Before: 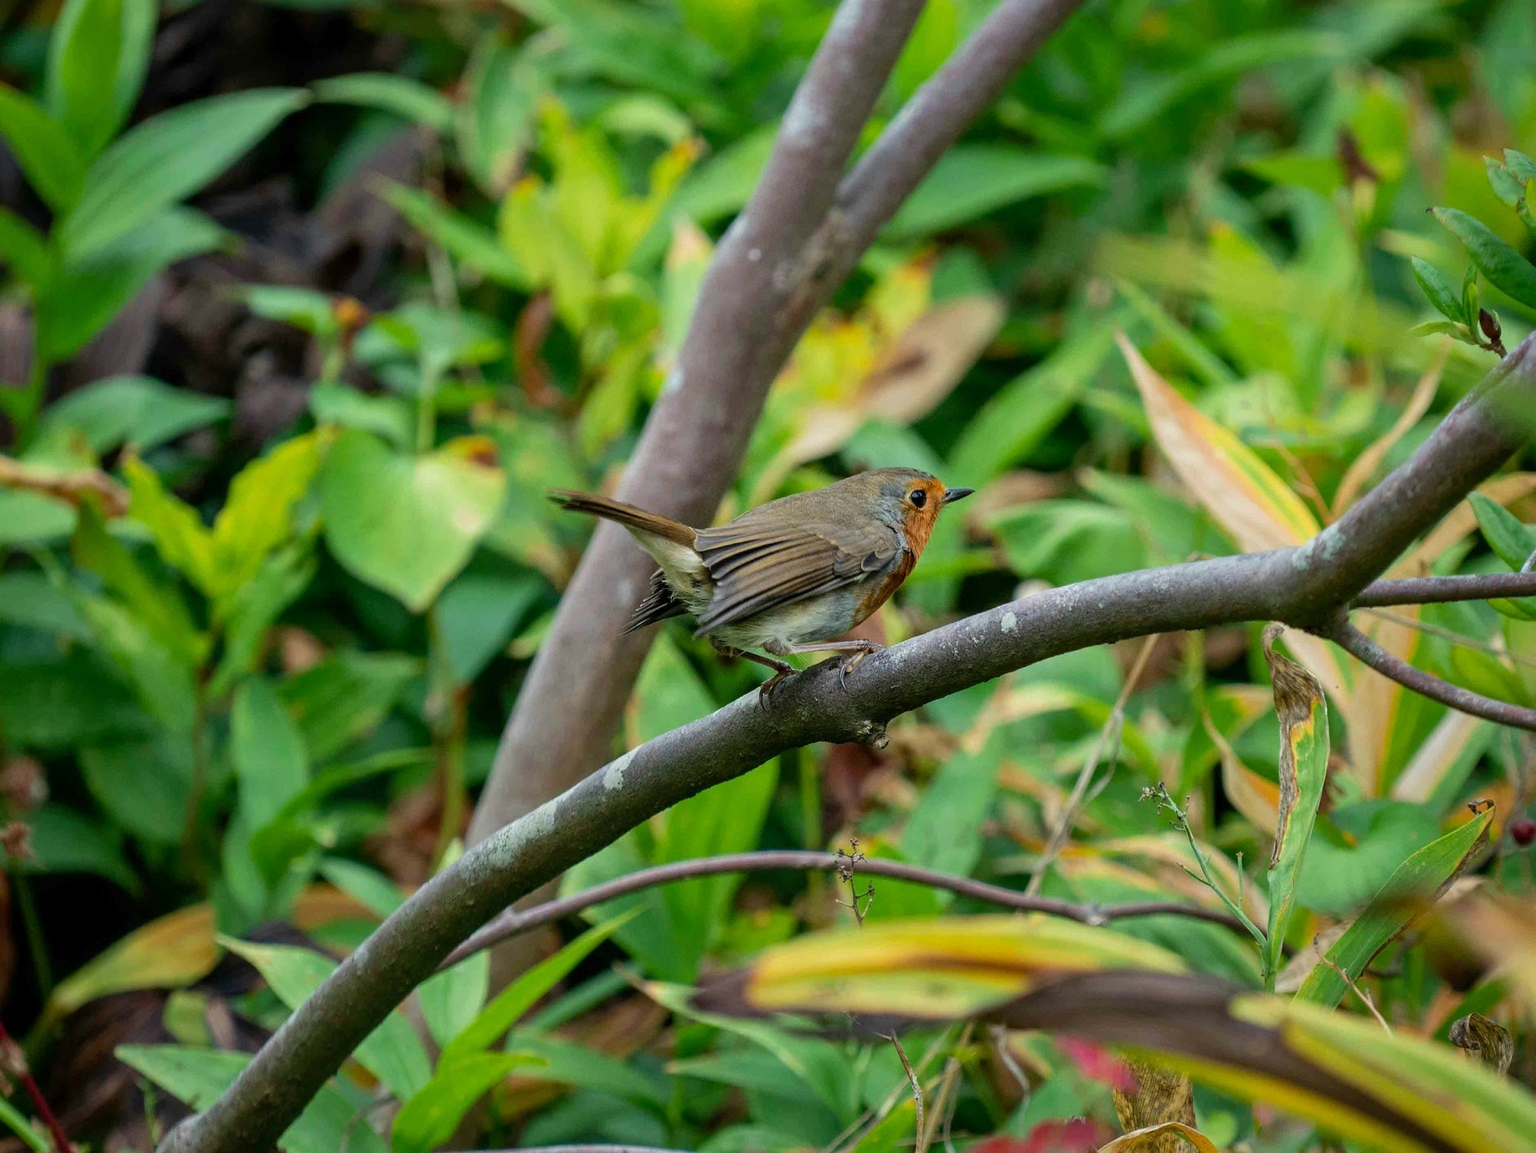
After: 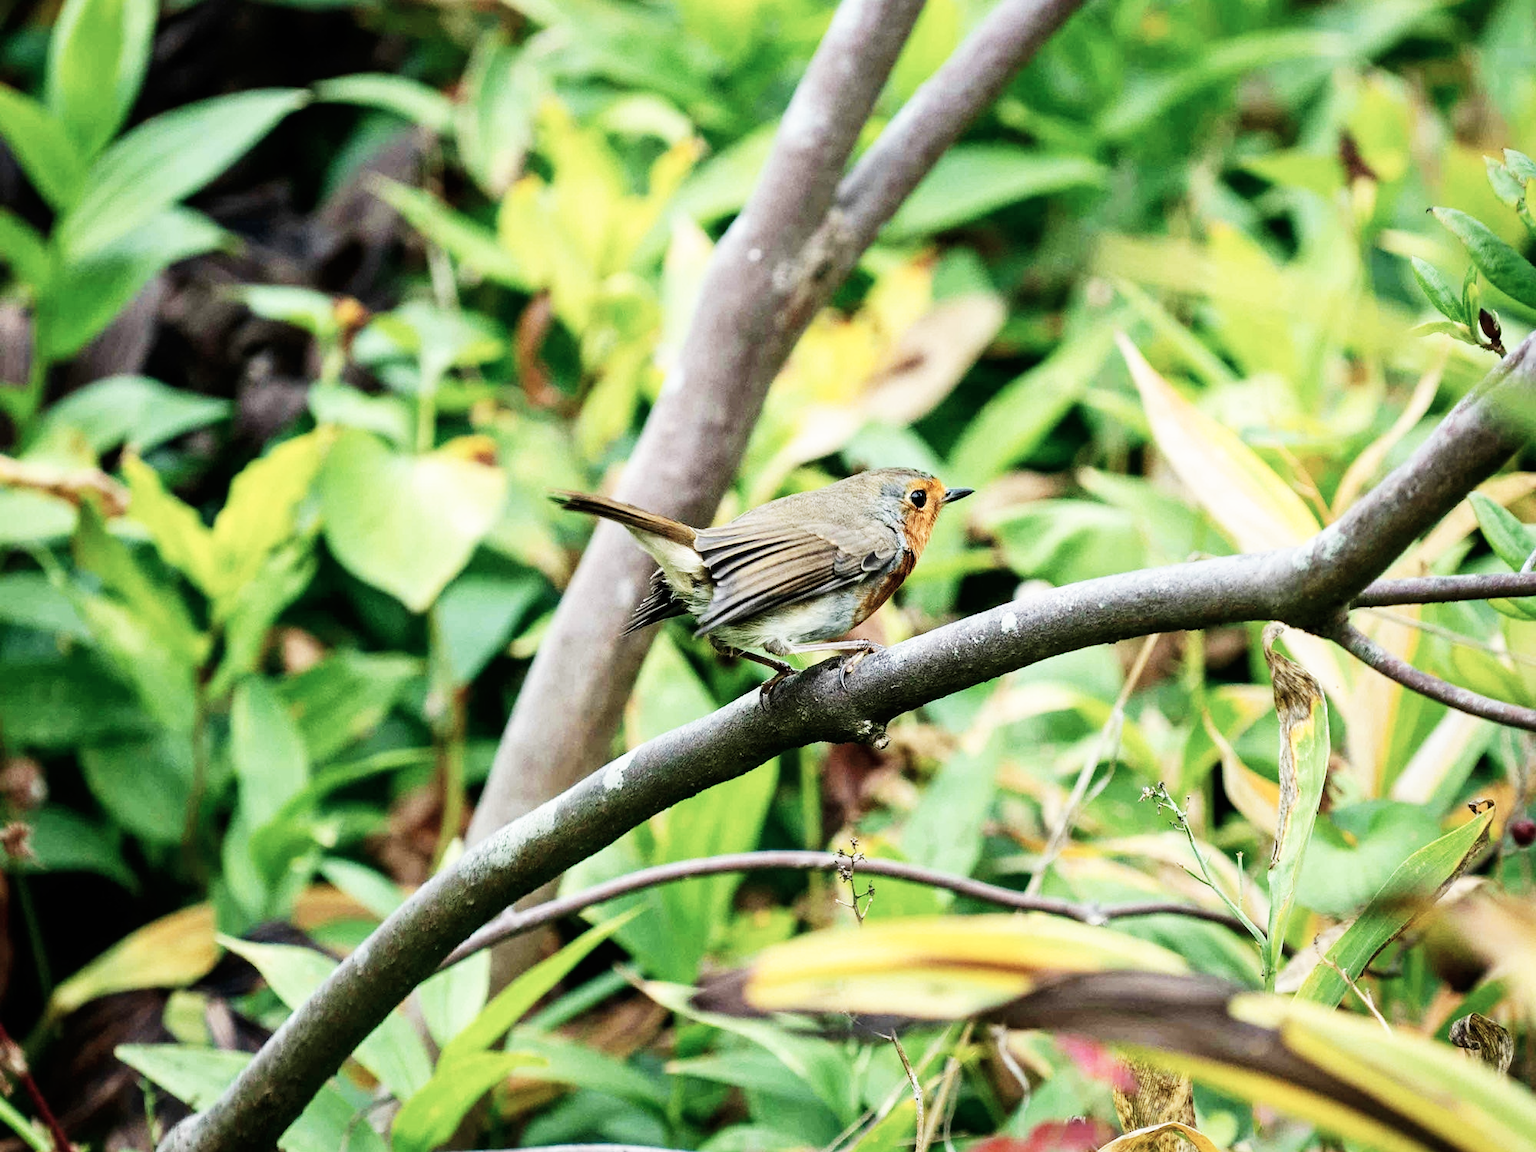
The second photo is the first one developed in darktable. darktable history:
contrast brightness saturation: contrast 0.1, saturation -0.36
tone equalizer: on, module defaults
base curve: curves: ch0 [(0, 0) (0.007, 0.004) (0.027, 0.03) (0.046, 0.07) (0.207, 0.54) (0.442, 0.872) (0.673, 0.972) (1, 1)], preserve colors none
